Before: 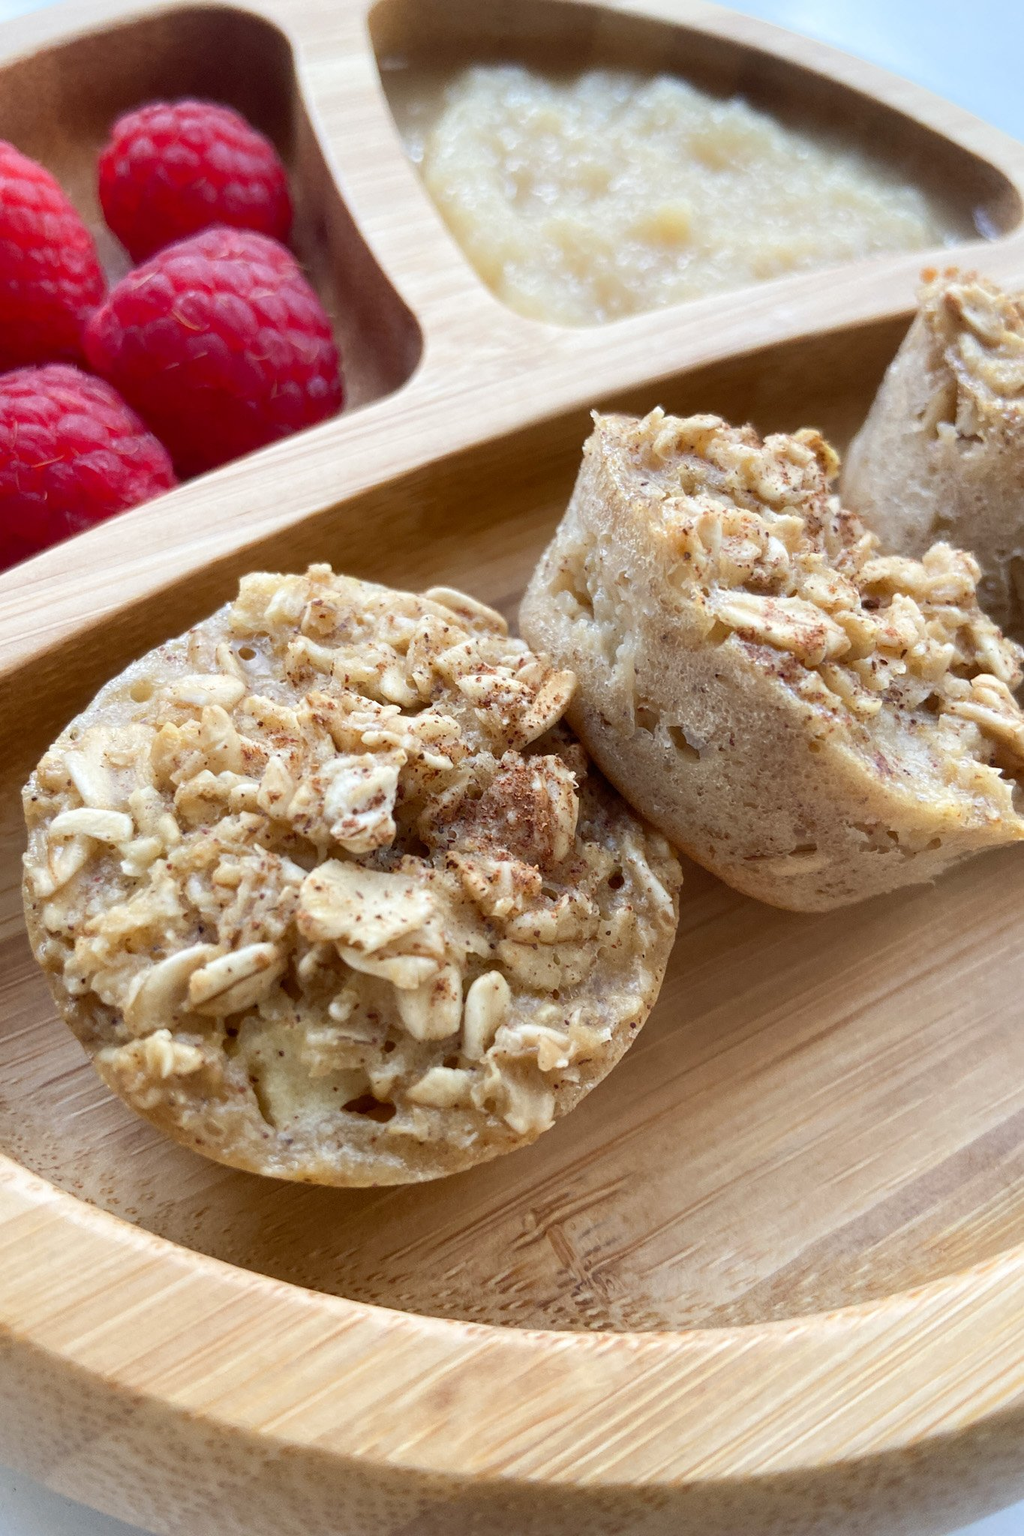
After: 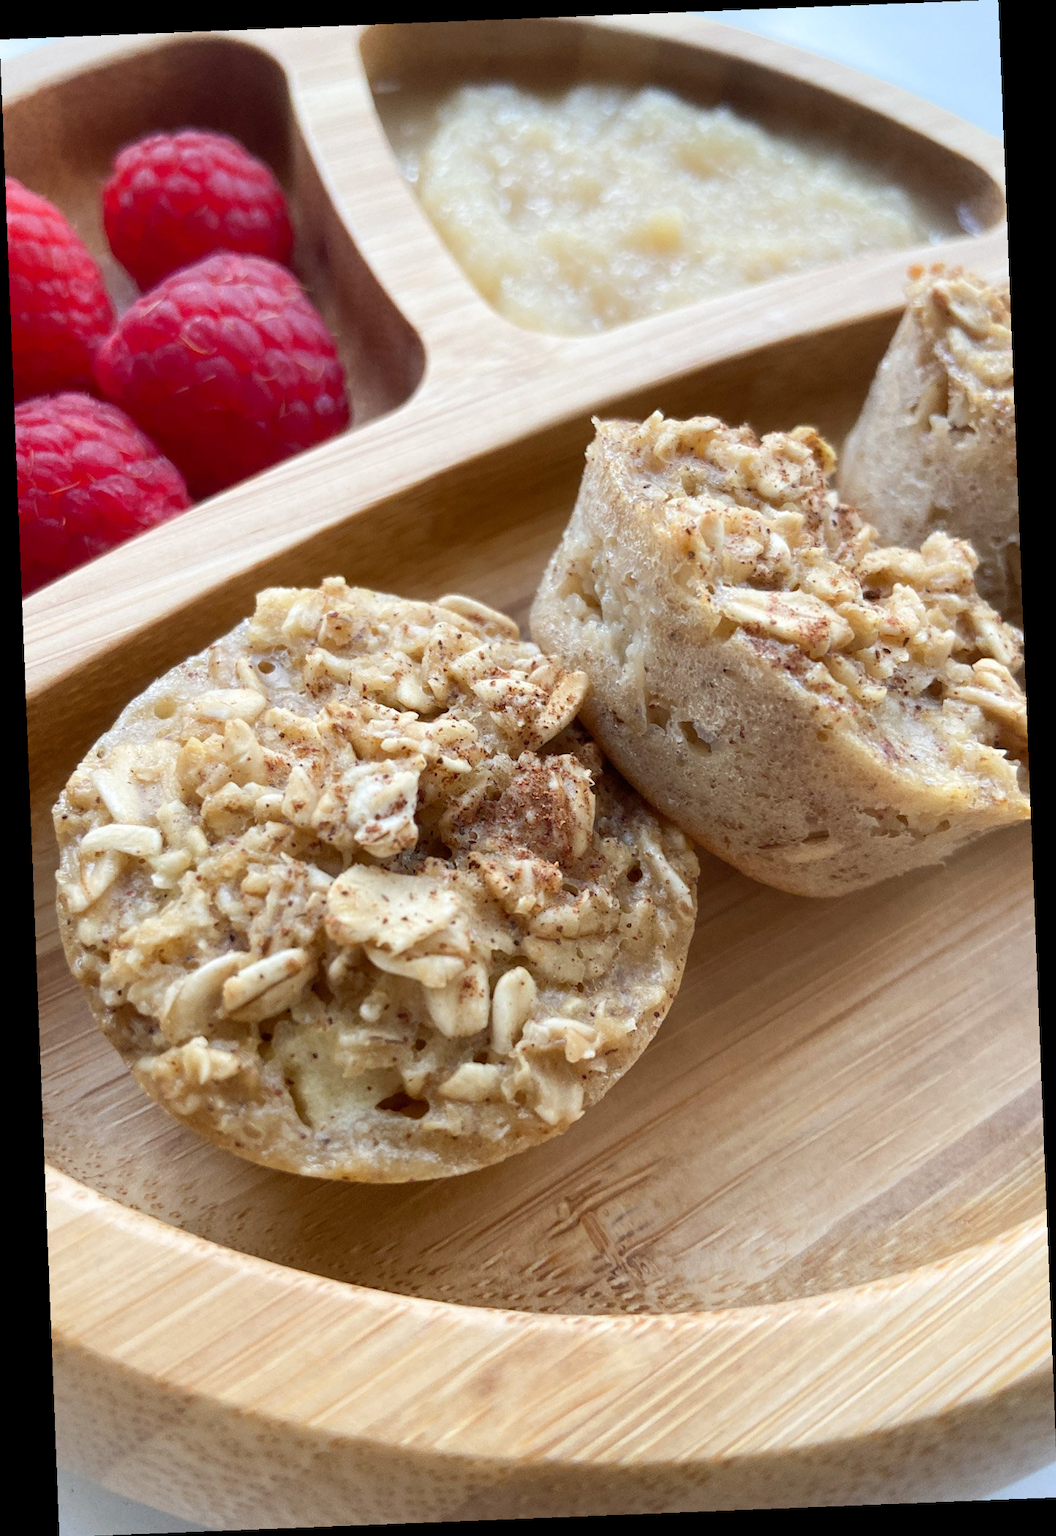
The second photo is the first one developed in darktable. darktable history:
rotate and perspective: rotation -2.29°, automatic cropping off
